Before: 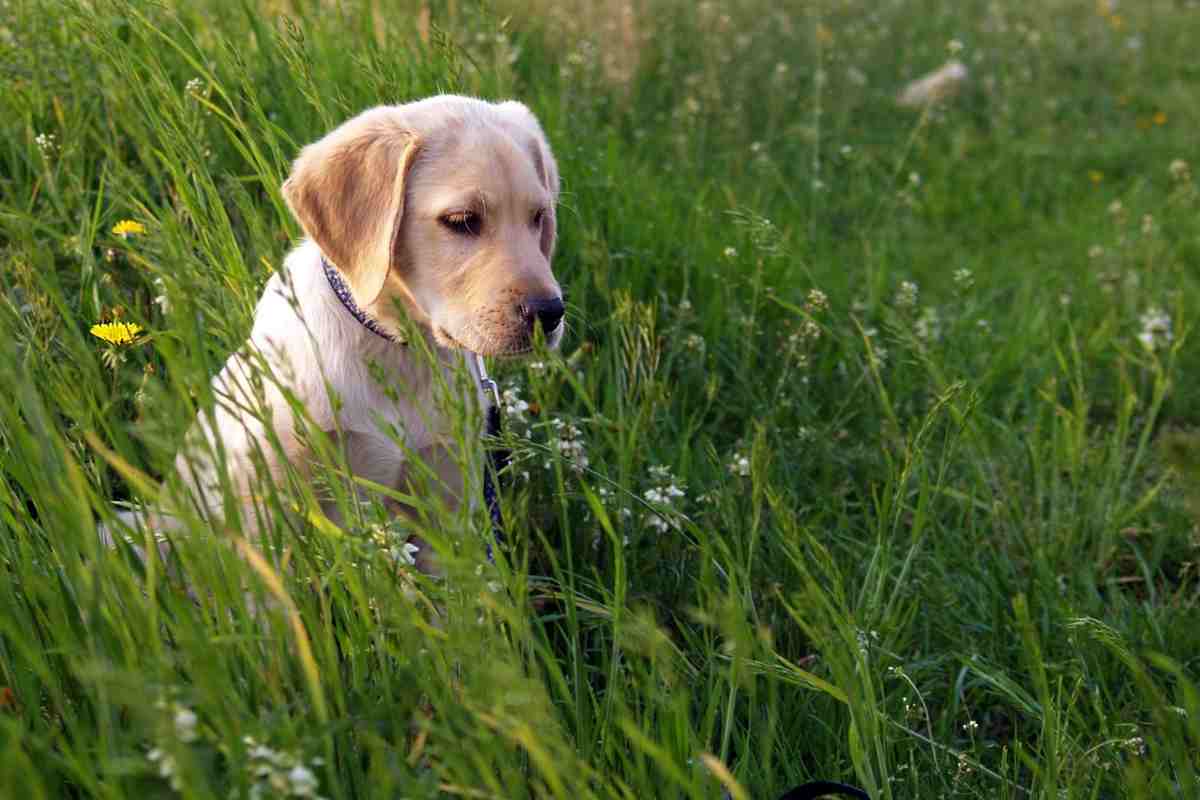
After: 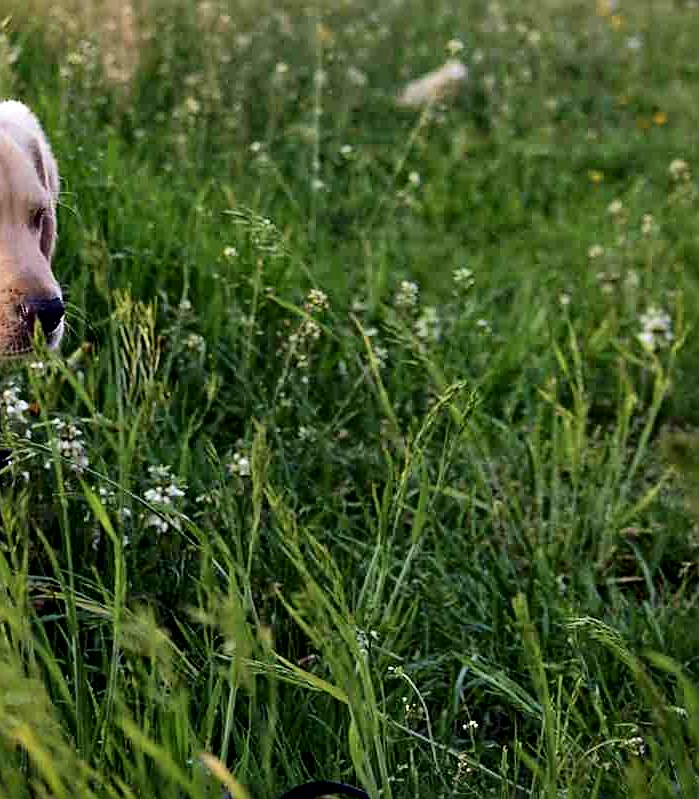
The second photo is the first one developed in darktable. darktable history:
crop: left 41.73%
local contrast: mode bilateral grid, contrast 19, coarseness 50, detail 178%, midtone range 0.2
contrast equalizer: y [[0.5, 0.504, 0.515, 0.527, 0.535, 0.534], [0.5 ×6], [0.491, 0.387, 0.179, 0.068, 0.068, 0.068], [0 ×5, 0.023], [0 ×6]]
sharpen: on, module defaults
